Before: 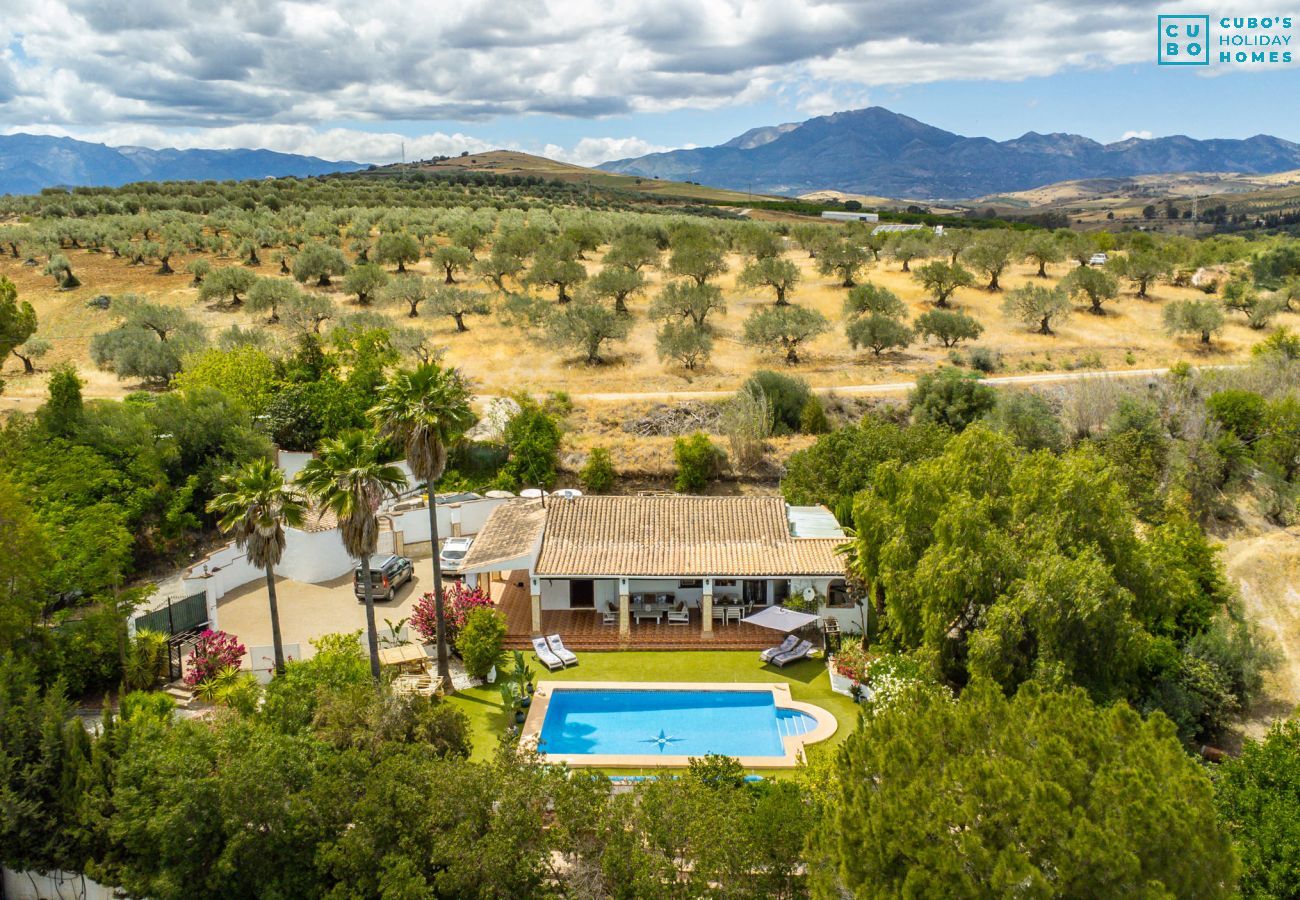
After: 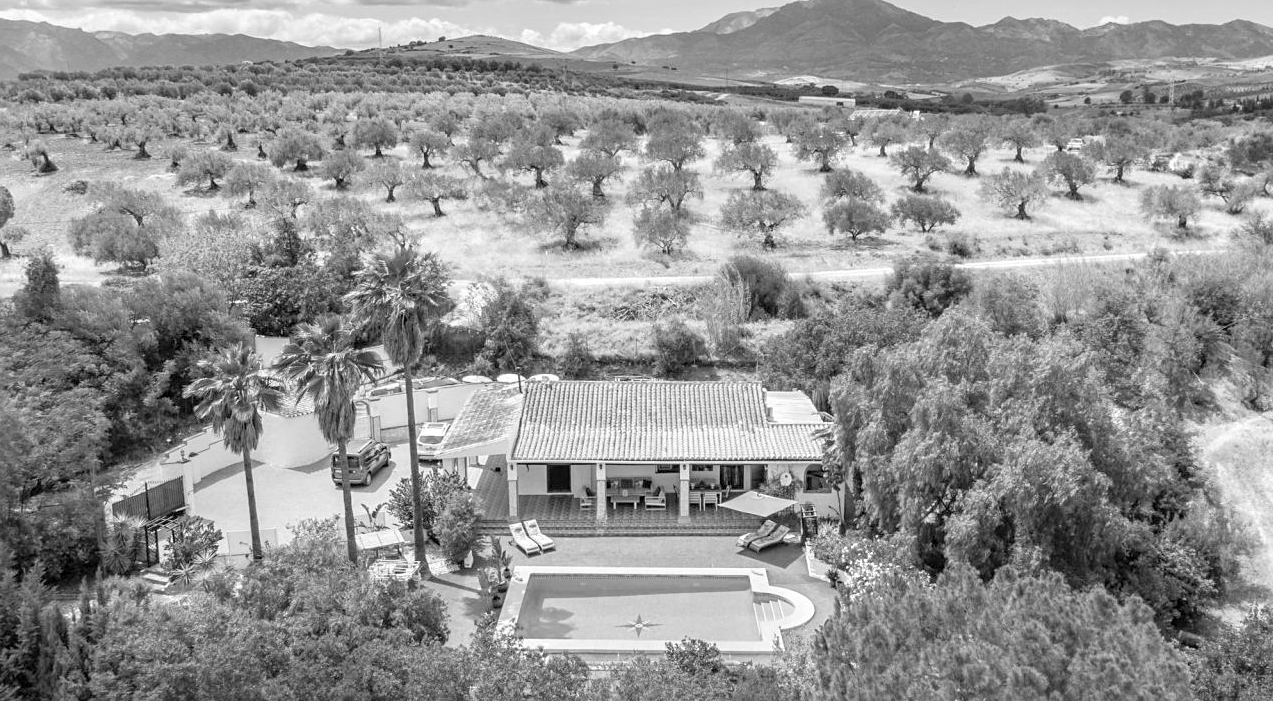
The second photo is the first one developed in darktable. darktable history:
crop and rotate: left 1.814%, top 12.818%, right 0.25%, bottom 9.225%
monochrome: a 32, b 64, size 2.3
sharpen: amount 0.2
contrast brightness saturation: brightness 0.15
white balance: red 1.127, blue 0.943
local contrast: highlights 100%, shadows 100%, detail 120%, midtone range 0.2
